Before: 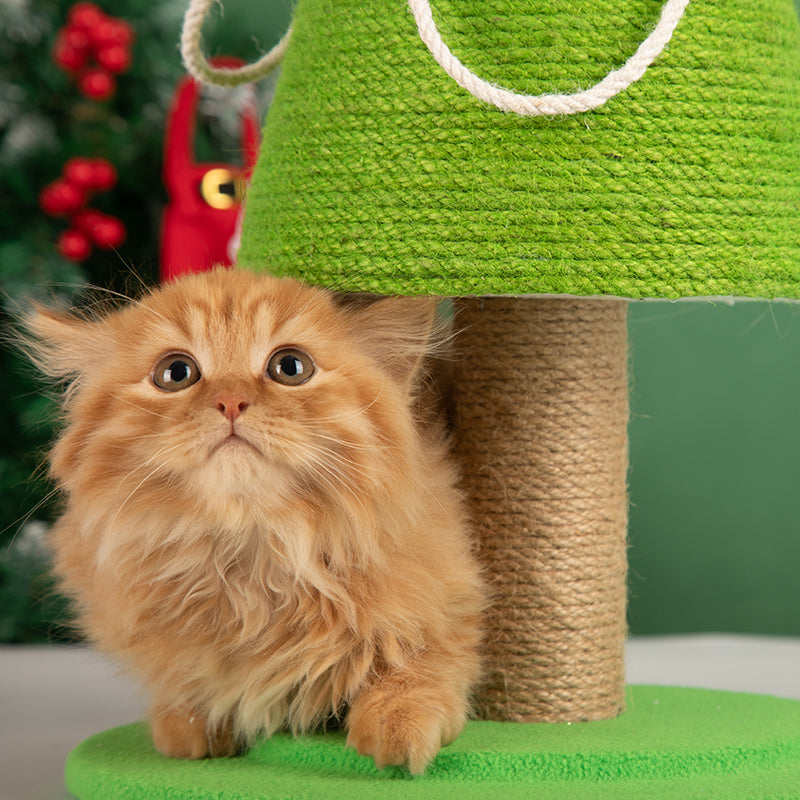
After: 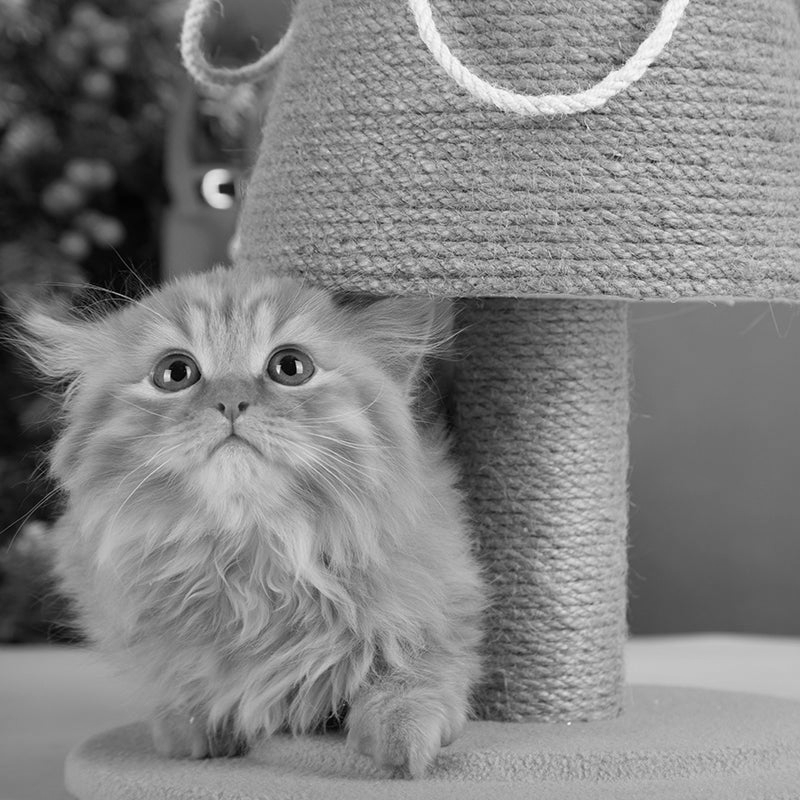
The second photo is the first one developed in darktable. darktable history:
velvia: strength 17%
monochrome: on, module defaults
